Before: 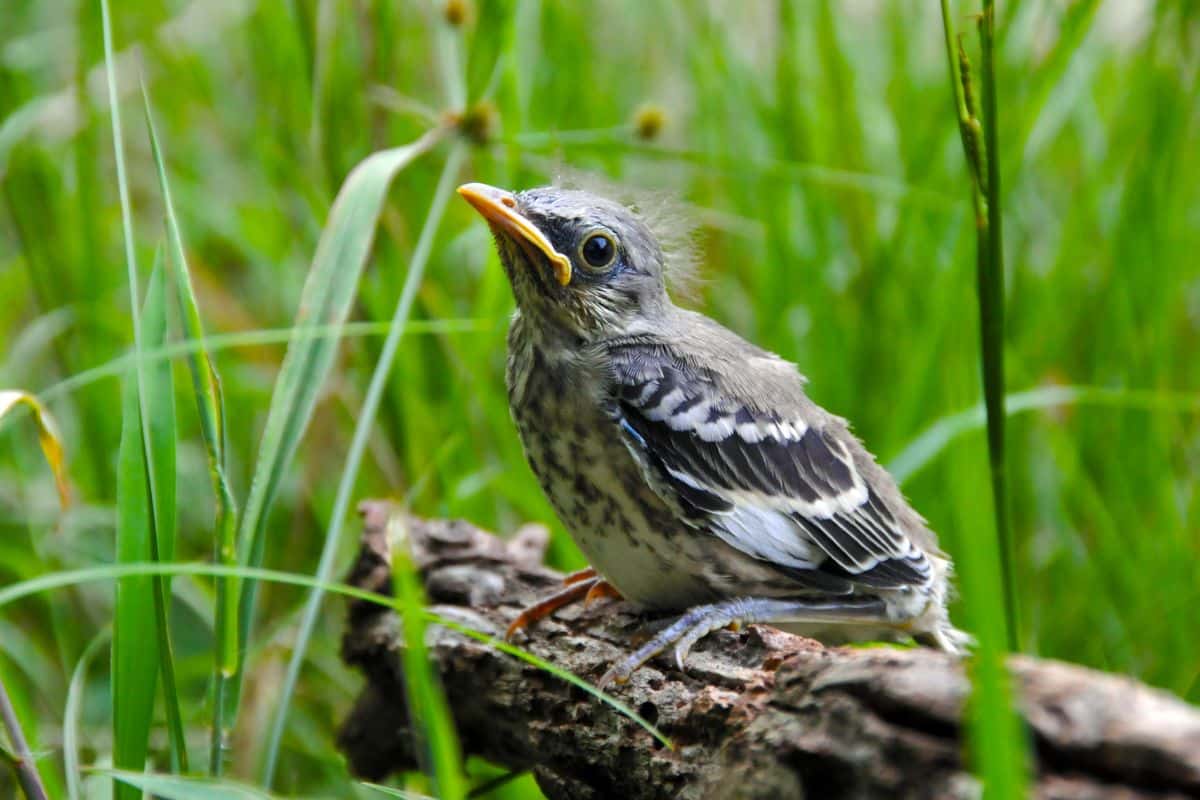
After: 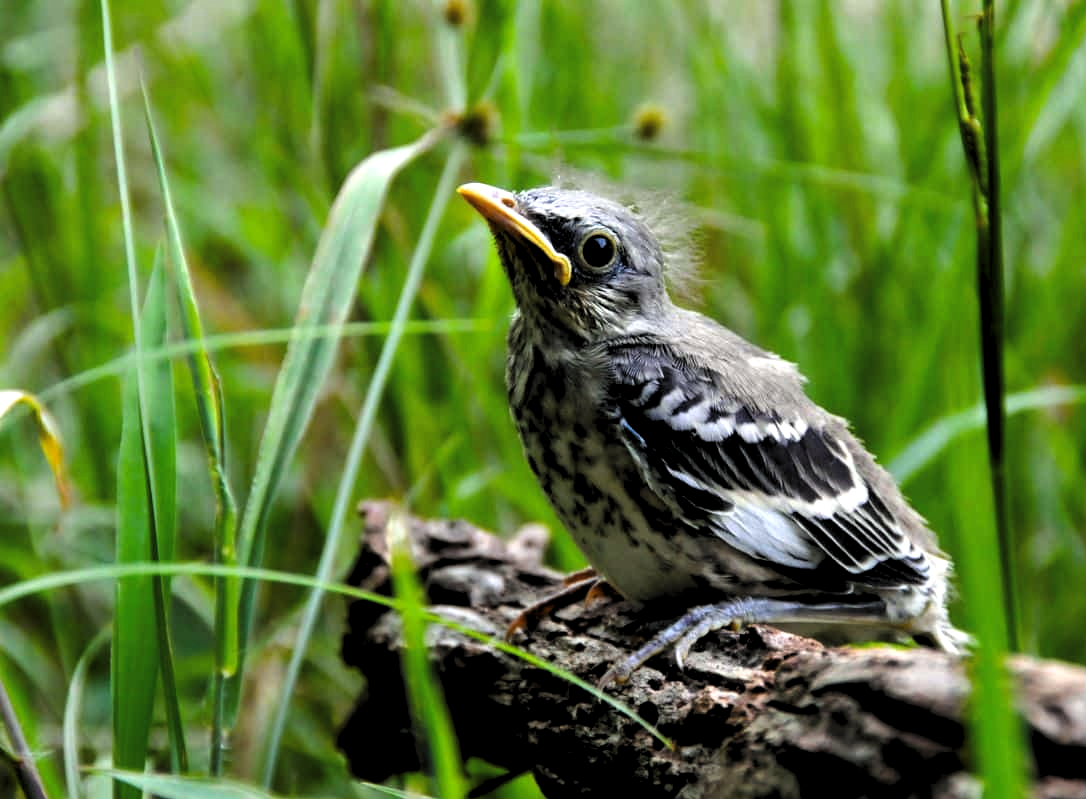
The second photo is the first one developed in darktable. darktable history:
exposure: compensate highlight preservation false
levels: levels [0.182, 0.542, 0.902]
crop: right 9.482%, bottom 0.024%
